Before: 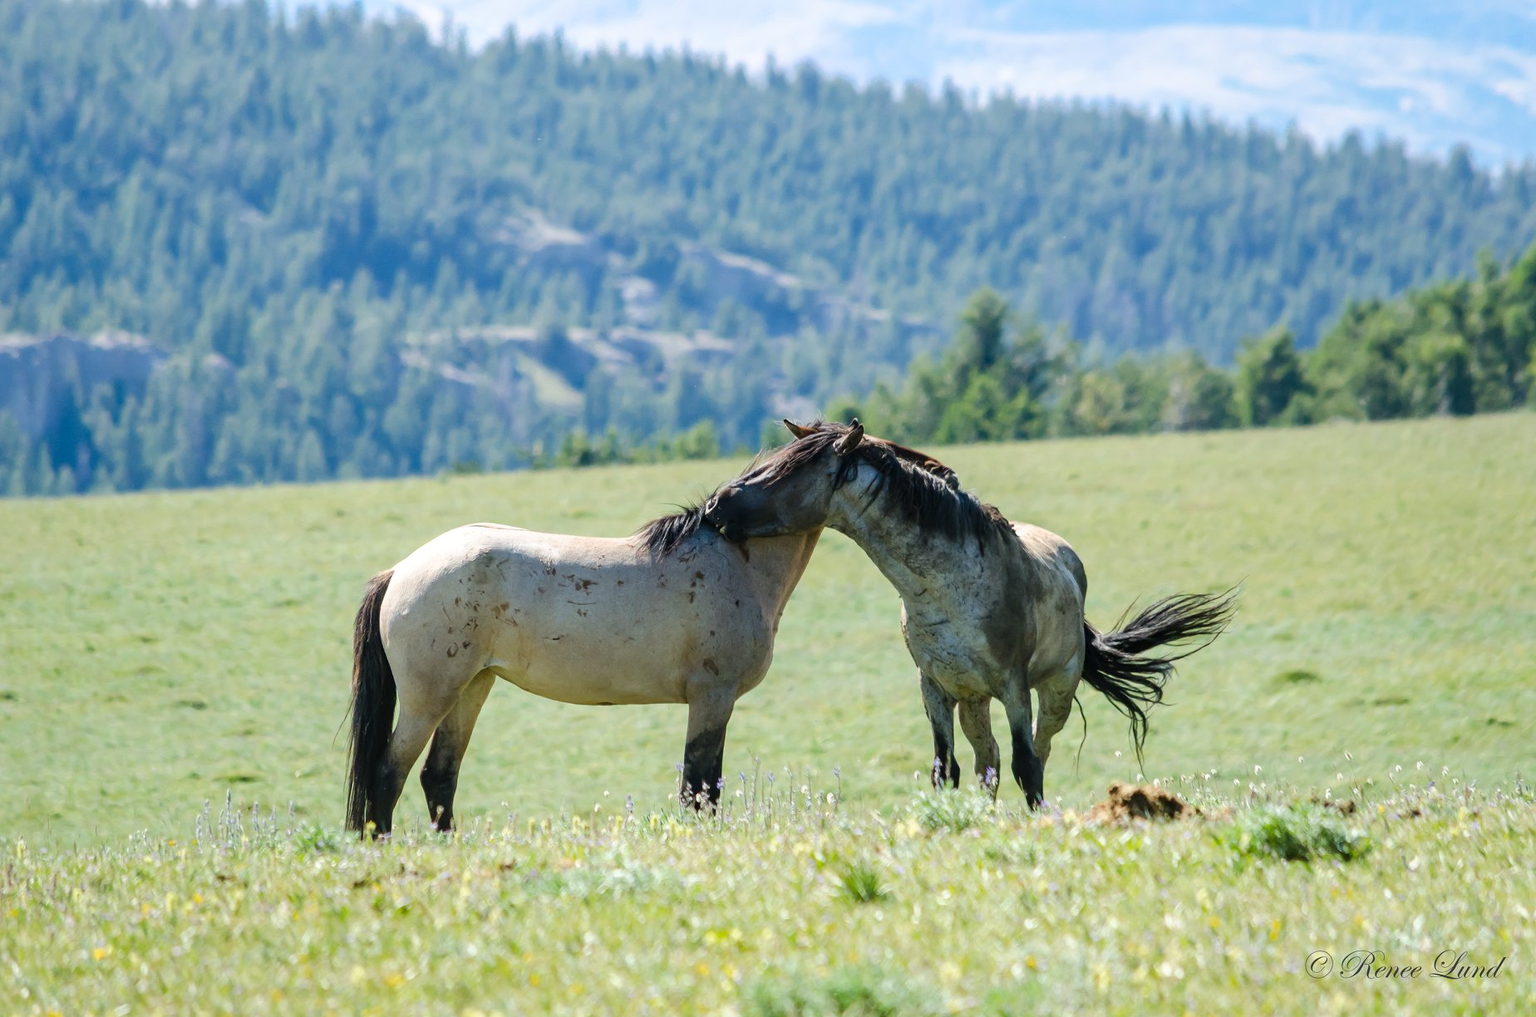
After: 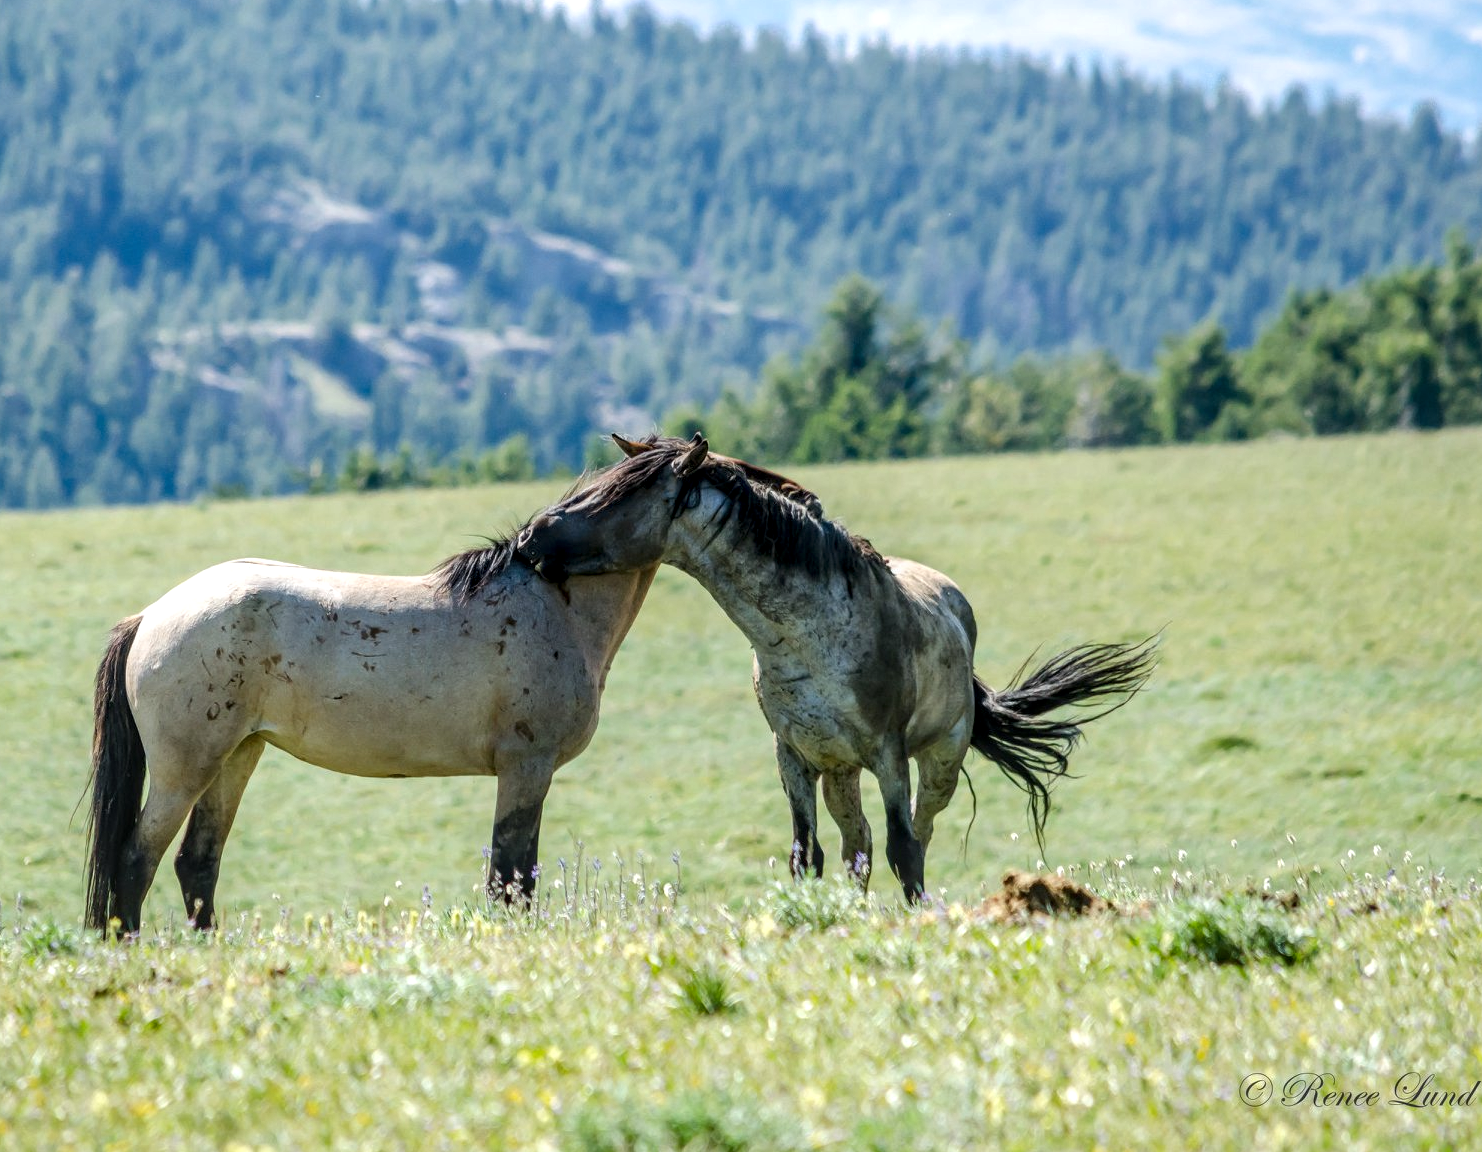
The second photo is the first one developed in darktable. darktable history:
local contrast: highlights 62%, detail 143%, midtone range 0.422
crop and rotate: left 17.937%, top 5.807%, right 1.86%
